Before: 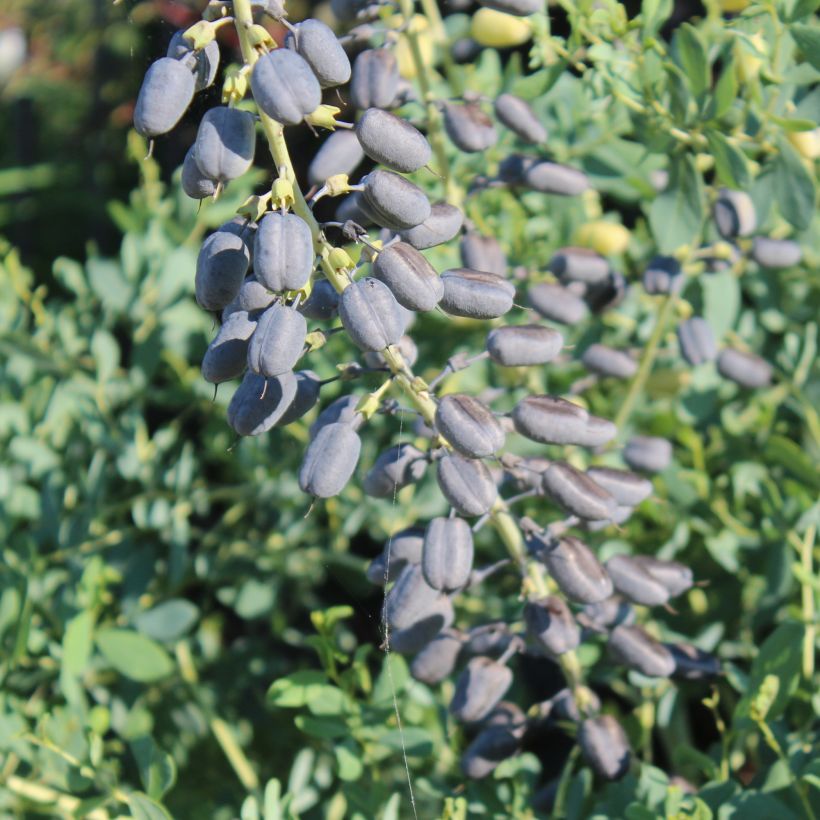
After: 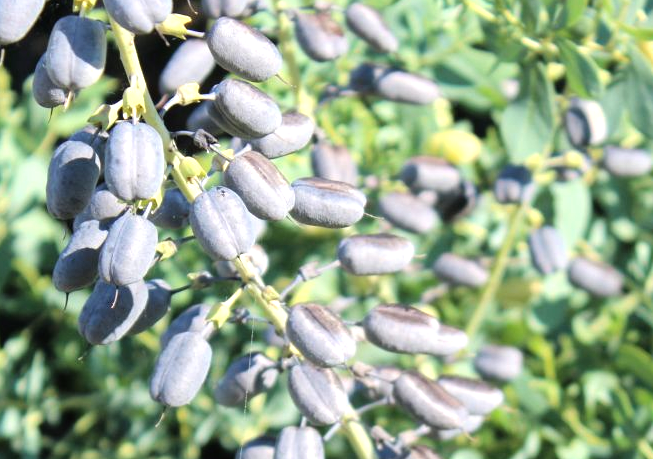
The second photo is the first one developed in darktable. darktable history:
tone equalizer: -8 EV -0.756 EV, -7 EV -0.703 EV, -6 EV -0.574 EV, -5 EV -0.383 EV, -3 EV 0.383 EV, -2 EV 0.6 EV, -1 EV 0.678 EV, +0 EV 0.775 EV
crop: left 18.265%, top 11.108%, right 2.091%, bottom 32.799%
